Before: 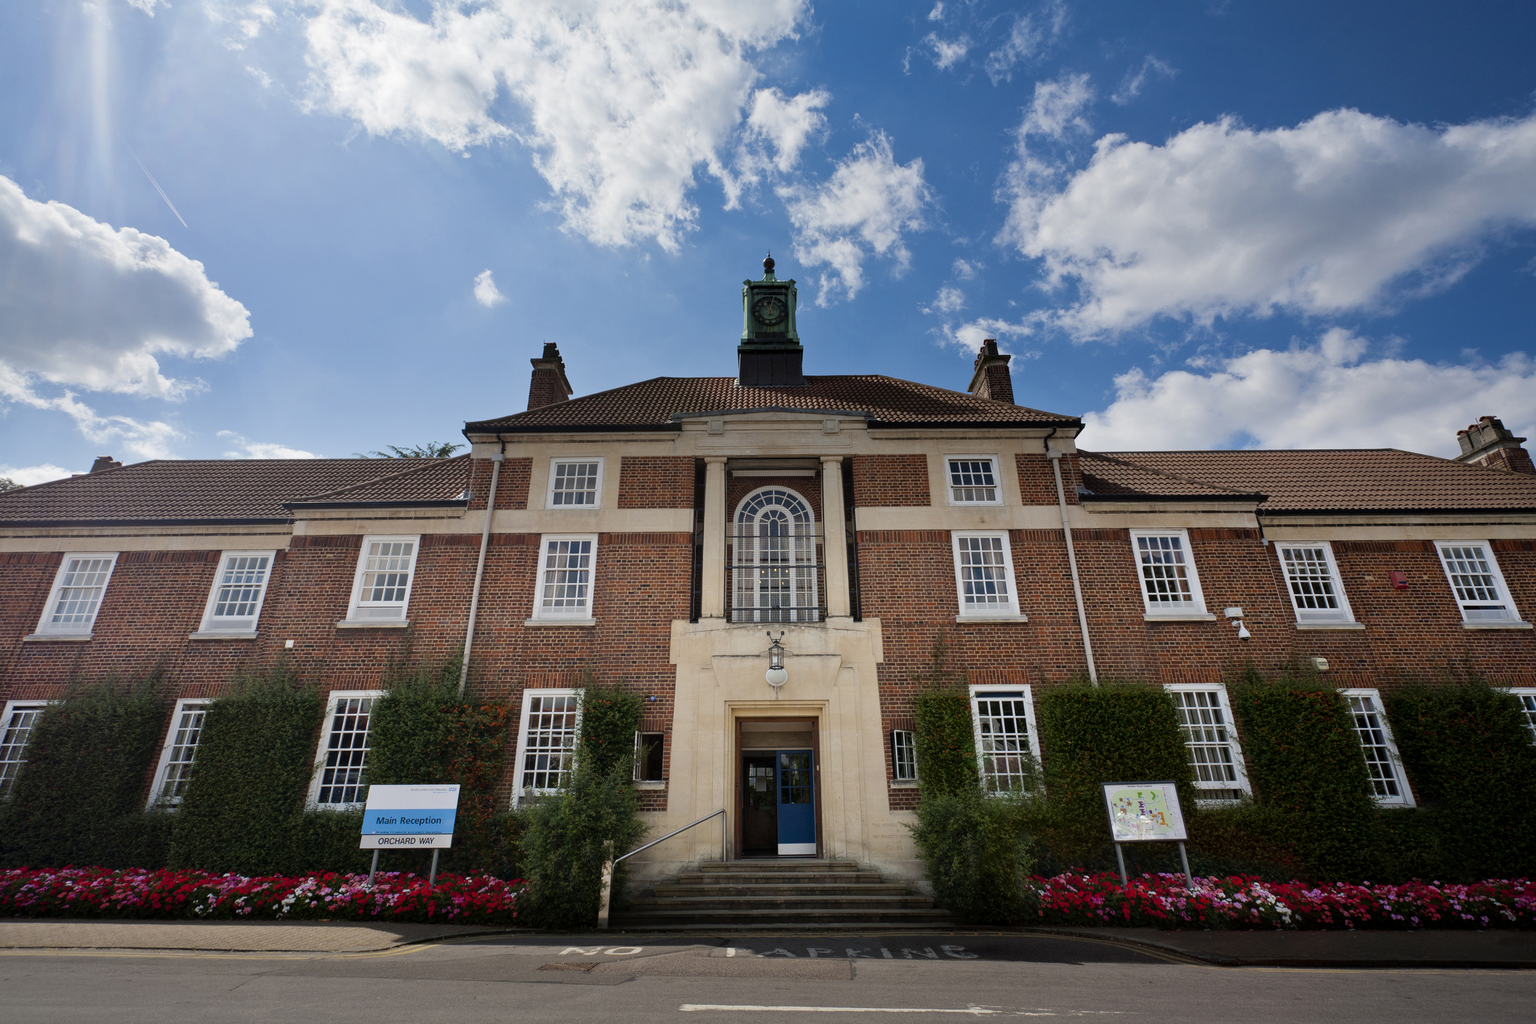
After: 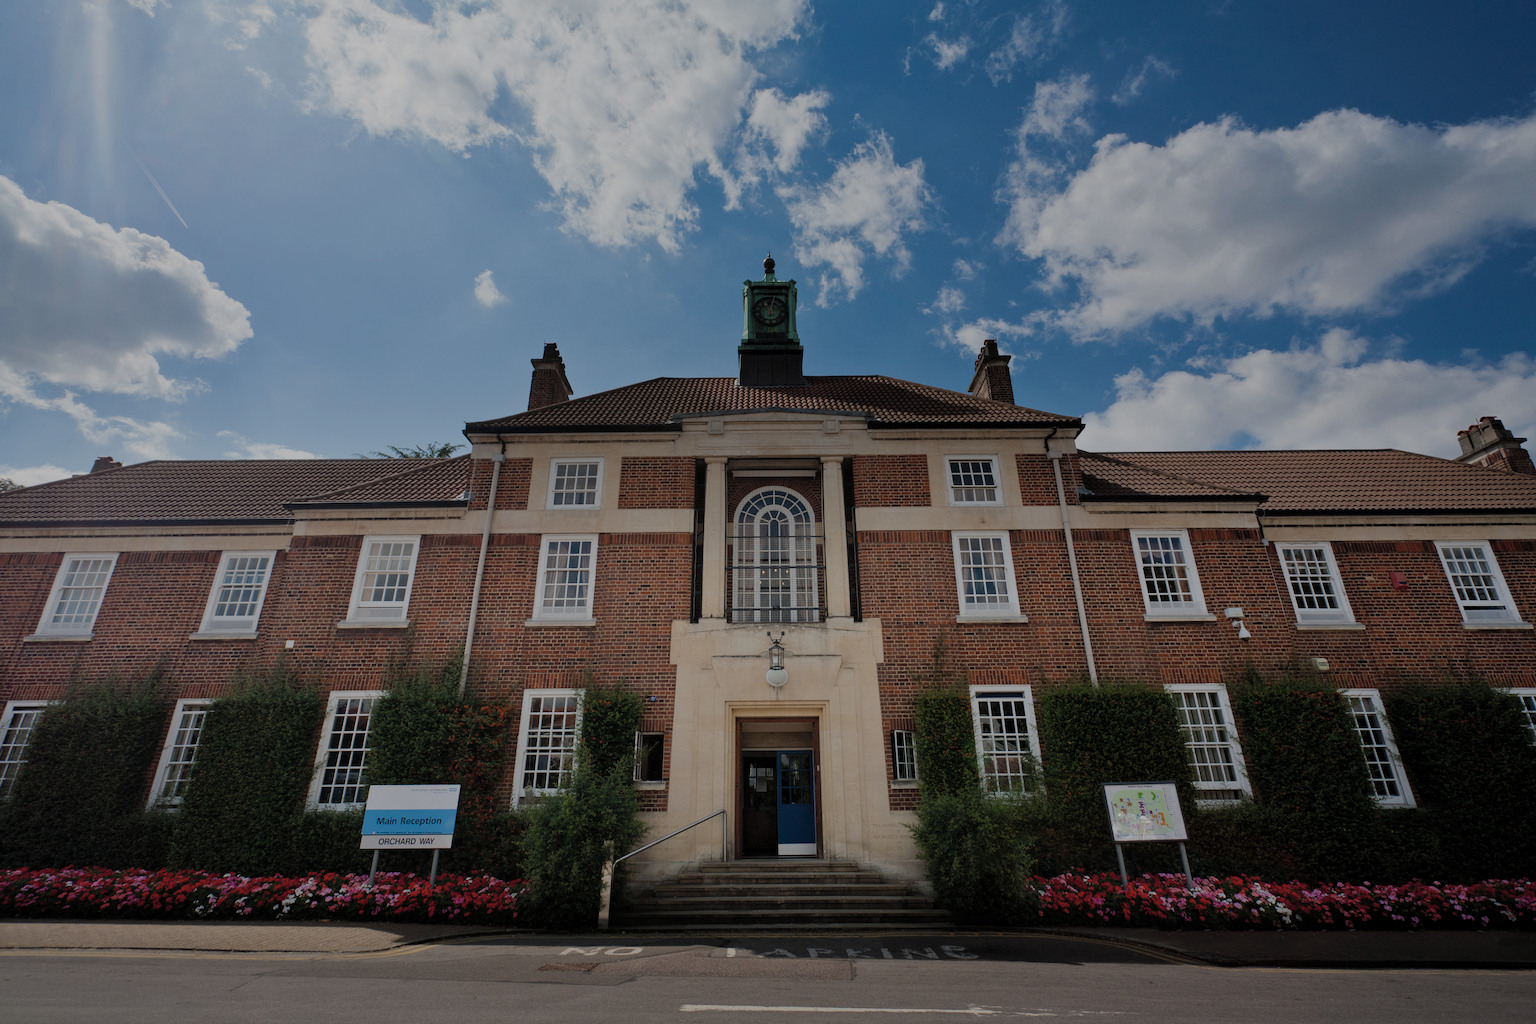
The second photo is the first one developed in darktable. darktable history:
contrast brightness saturation: contrast 0.14, brightness 0.21
exposure: exposure -1.468 EV, compensate highlight preservation false
